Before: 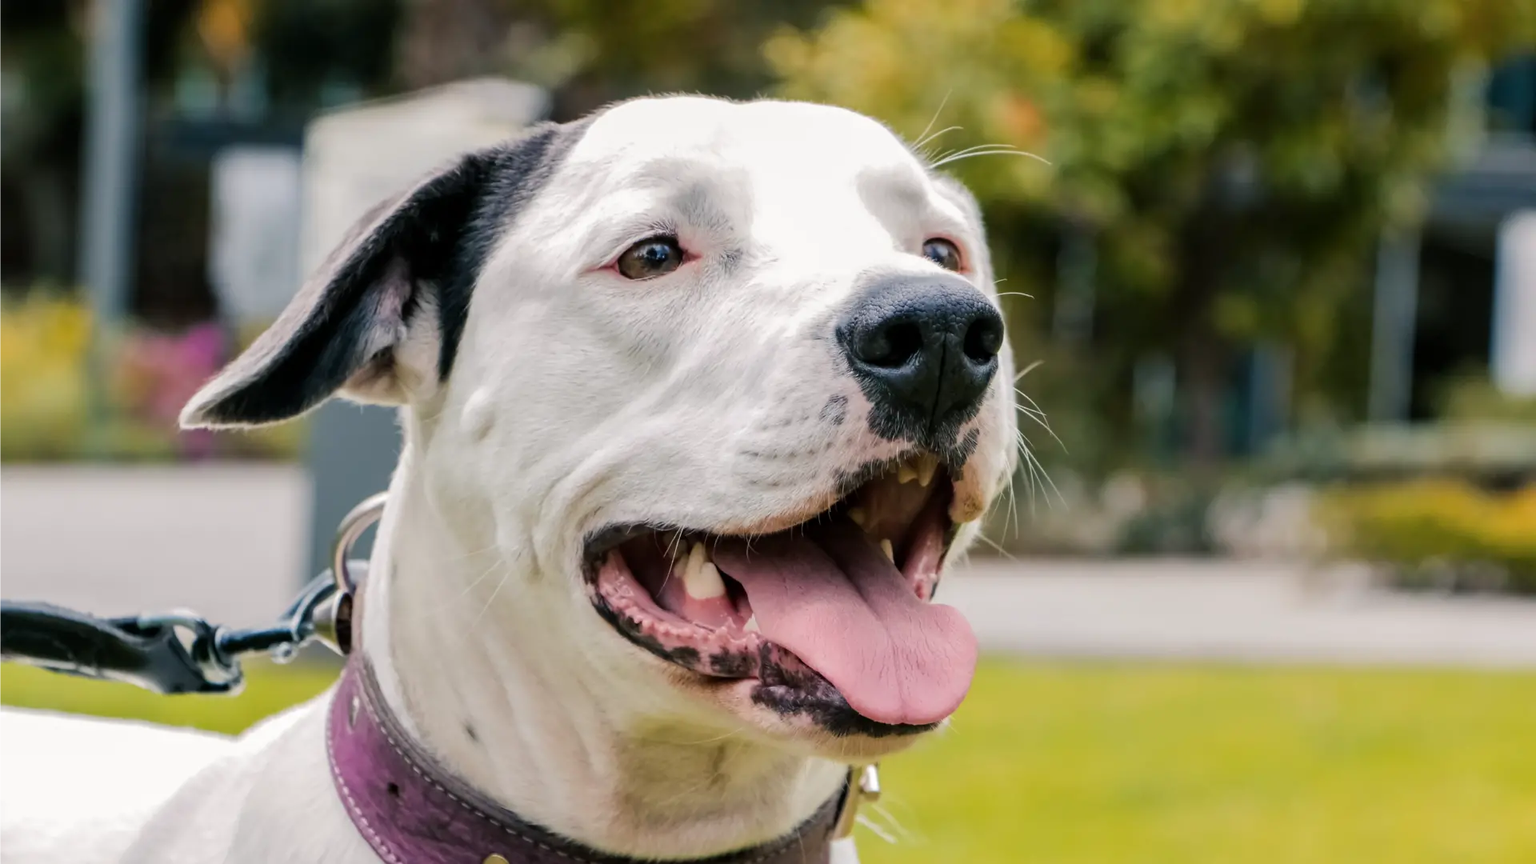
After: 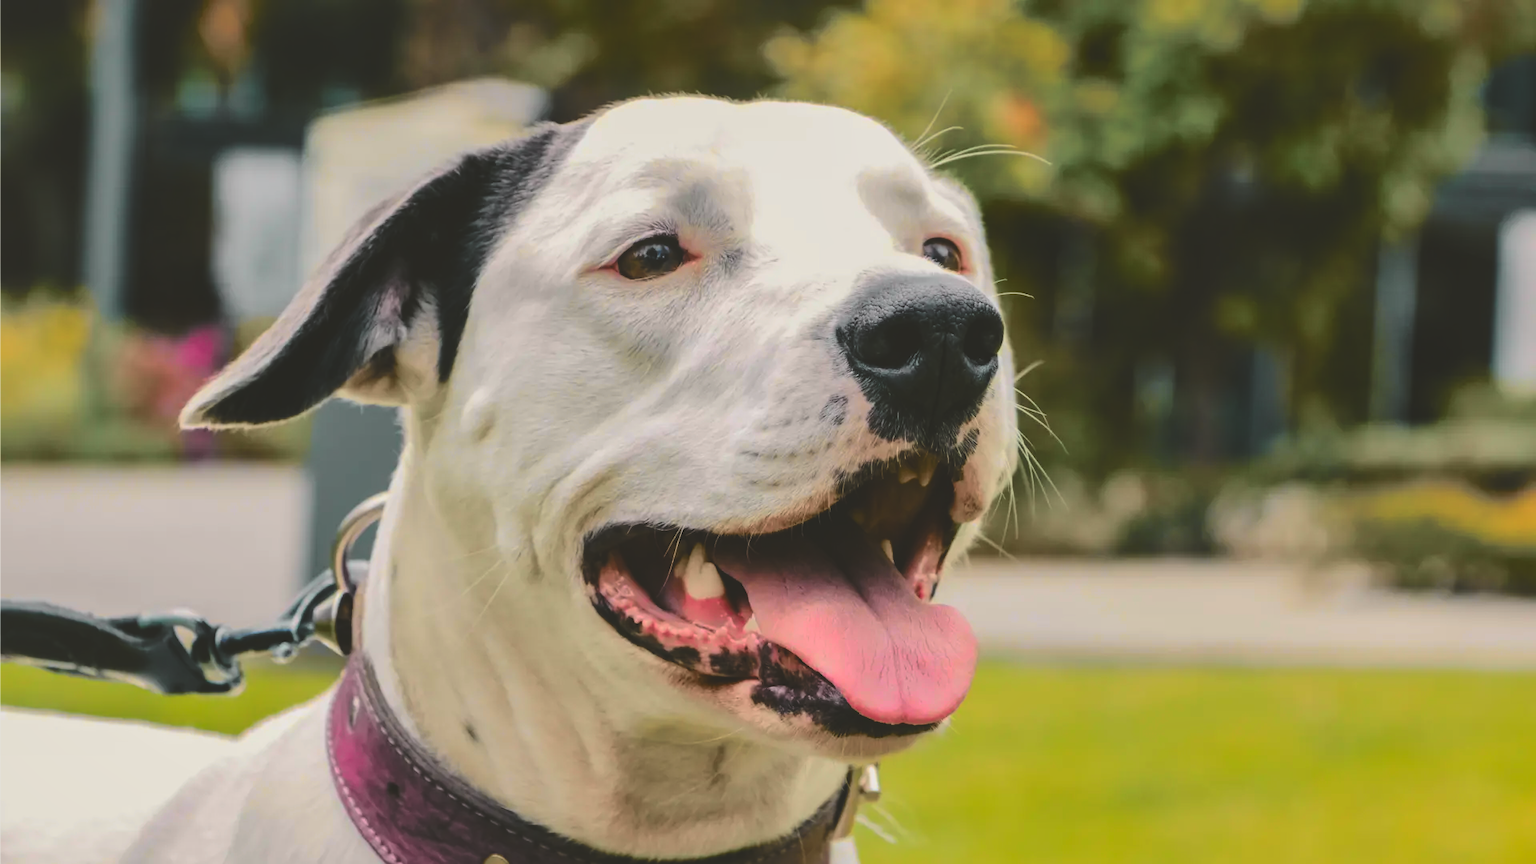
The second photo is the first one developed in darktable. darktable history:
rgb curve: curves: ch0 [(0, 0.186) (0.314, 0.284) (0.775, 0.708) (1, 1)], compensate middle gray true, preserve colors none
tone curve: curves: ch0 [(0, 0.006) (0.184, 0.117) (0.405, 0.46) (0.456, 0.528) (0.634, 0.728) (0.877, 0.89) (0.984, 0.935)]; ch1 [(0, 0) (0.443, 0.43) (0.492, 0.489) (0.566, 0.579) (0.595, 0.625) (0.608, 0.667) (0.65, 0.729) (1, 1)]; ch2 [(0, 0) (0.33, 0.301) (0.421, 0.443) (0.447, 0.489) (0.495, 0.505) (0.537, 0.583) (0.586, 0.591) (0.663, 0.686) (1, 1)], color space Lab, independent channels, preserve colors none
shadows and highlights: on, module defaults
contrast brightness saturation: contrast 0.05
